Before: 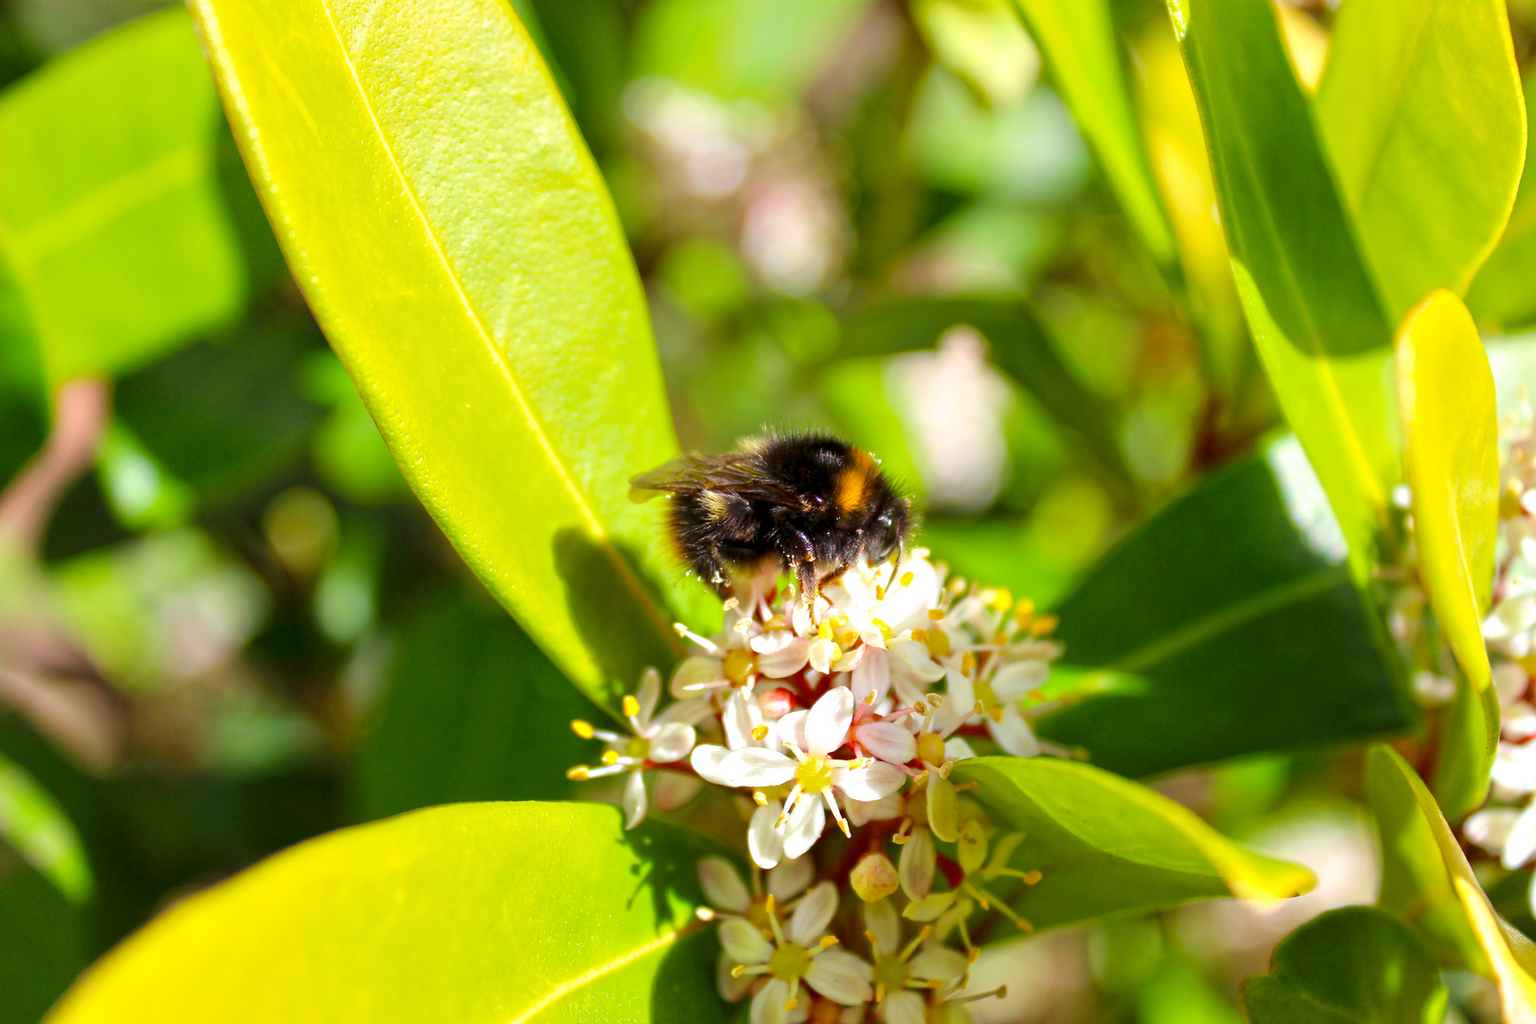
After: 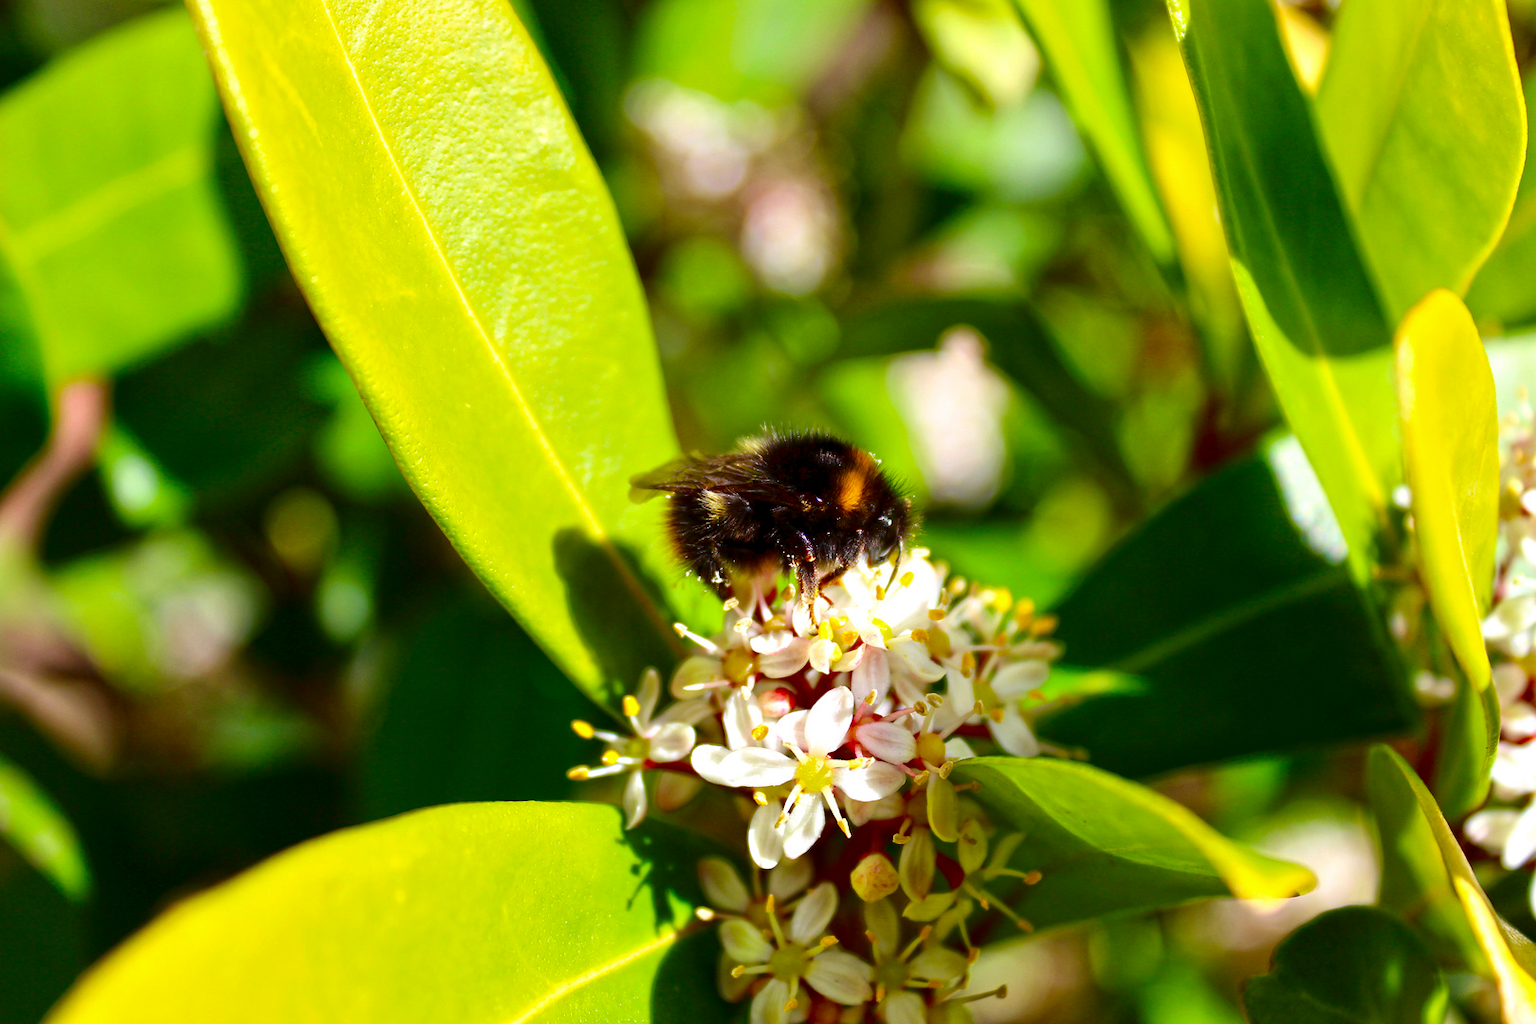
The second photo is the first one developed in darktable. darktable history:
contrast brightness saturation: contrast 0.135, brightness -0.22, saturation 0.147
